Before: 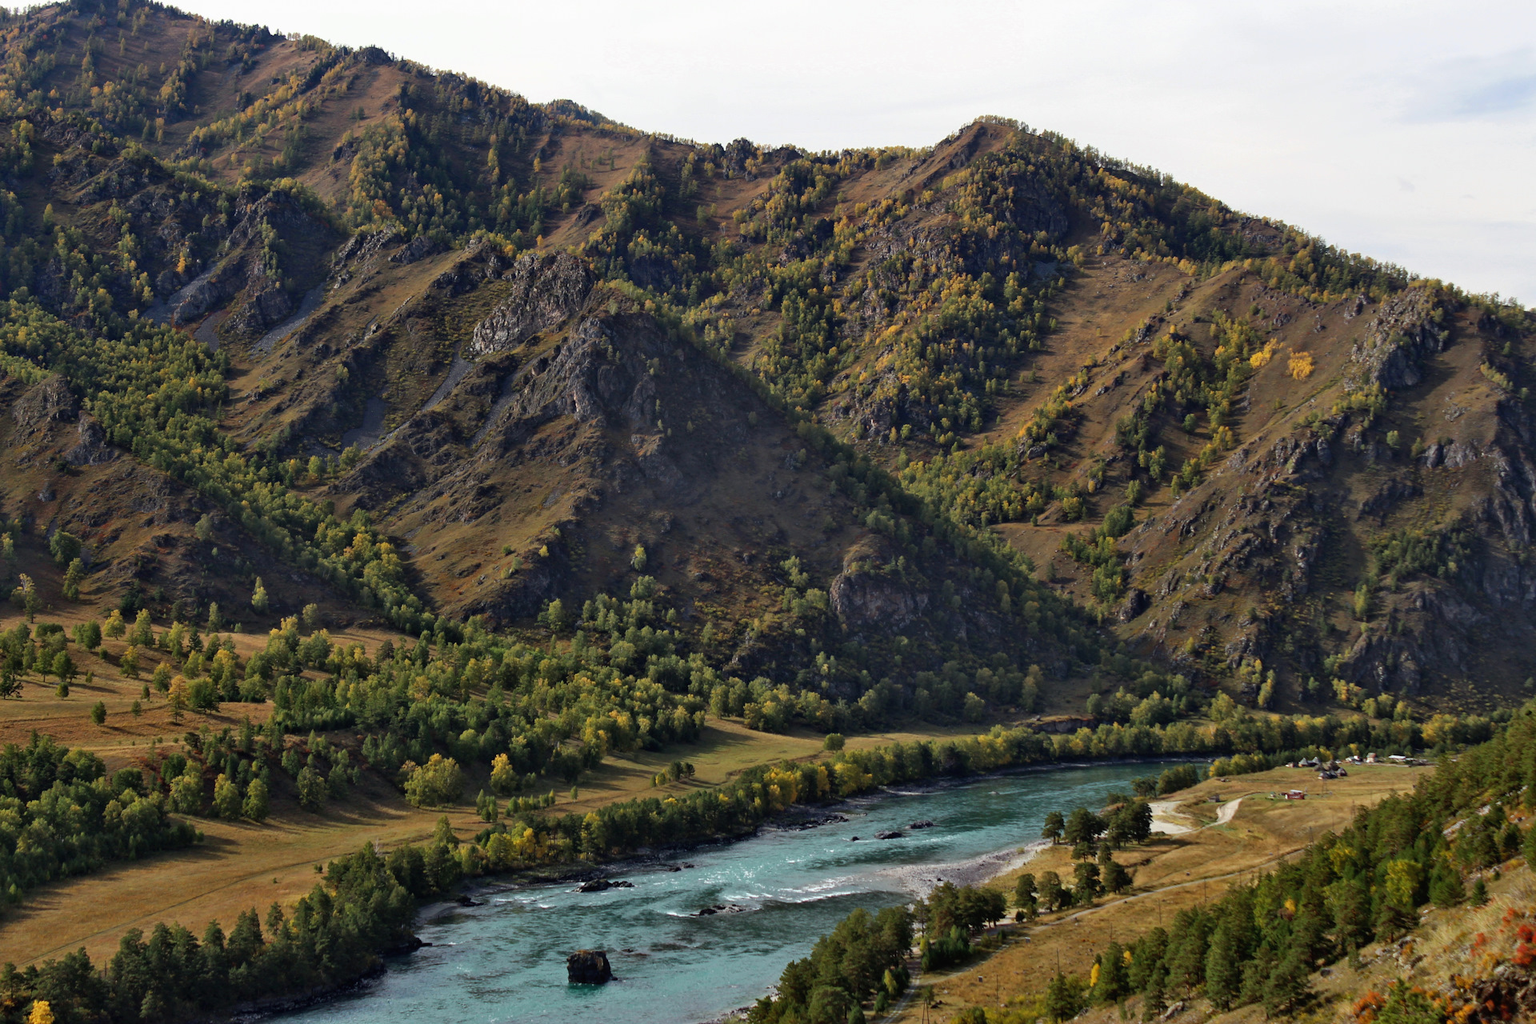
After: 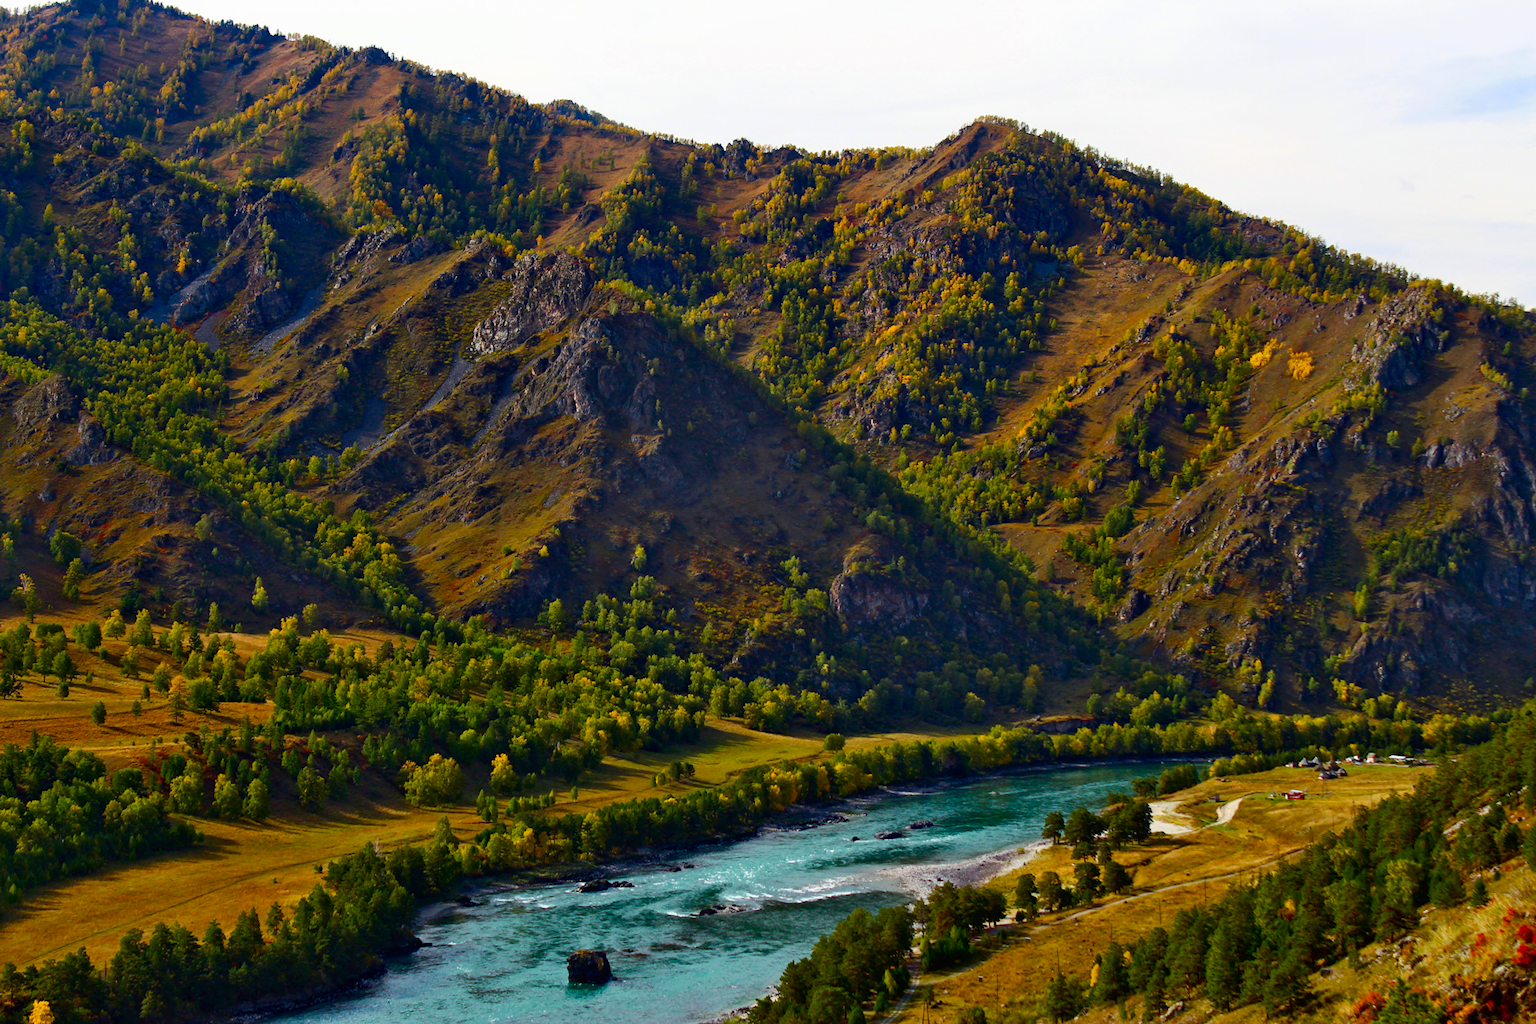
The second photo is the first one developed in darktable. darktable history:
color balance rgb: power › hue 73.69°, perceptual saturation grading › global saturation 20%, perceptual saturation grading › highlights -25.58%, perceptual saturation grading › shadows 49.462%, global vibrance 19.572%
contrast brightness saturation: contrast 0.172, saturation 0.304
